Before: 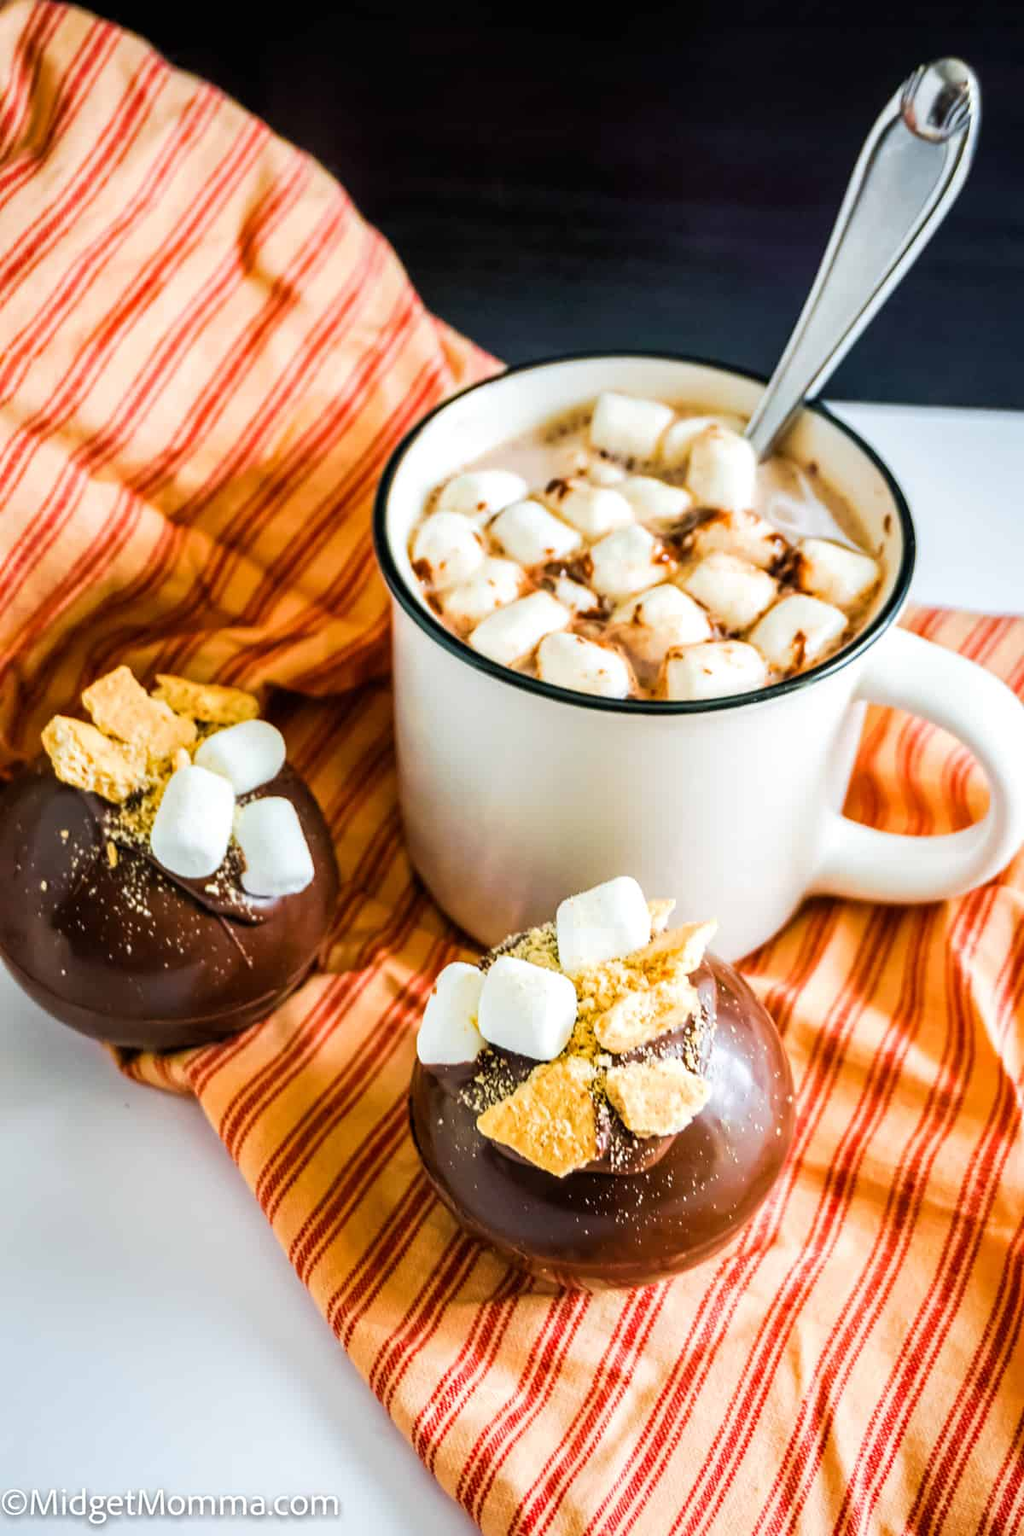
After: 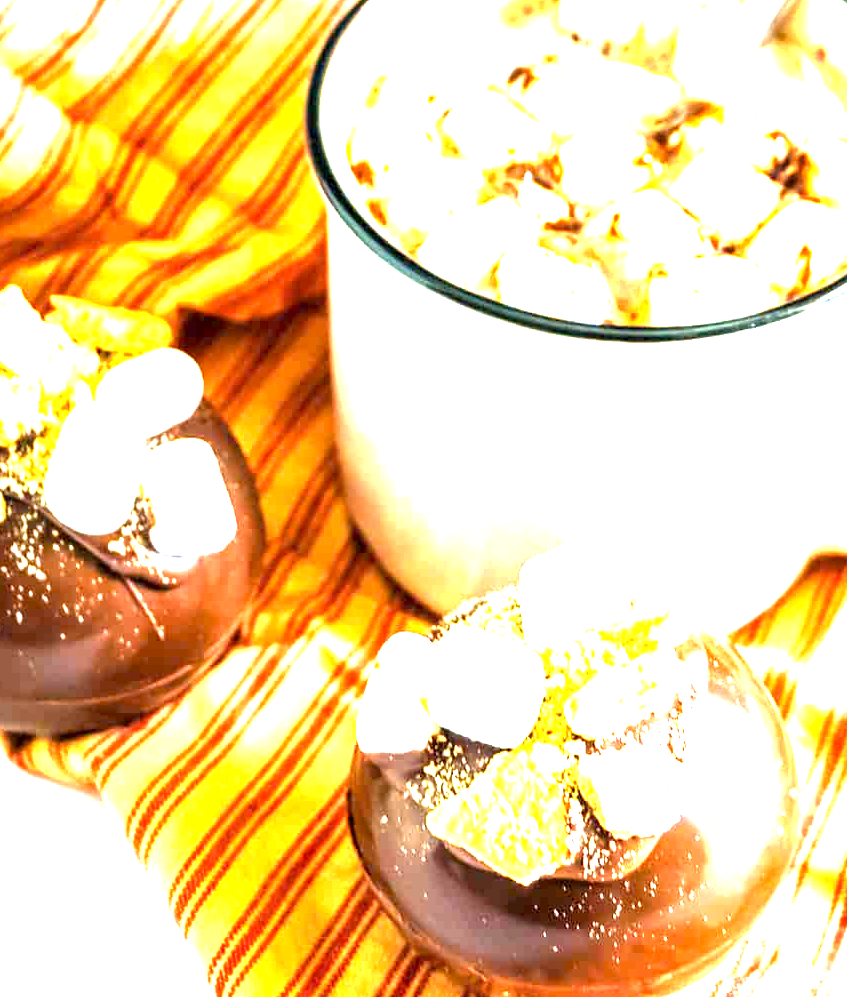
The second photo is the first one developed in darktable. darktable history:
exposure: black level correction 0.001, exposure 2.695 EV, compensate highlight preservation false
crop: left 11.038%, top 27.549%, right 18.32%, bottom 17.056%
